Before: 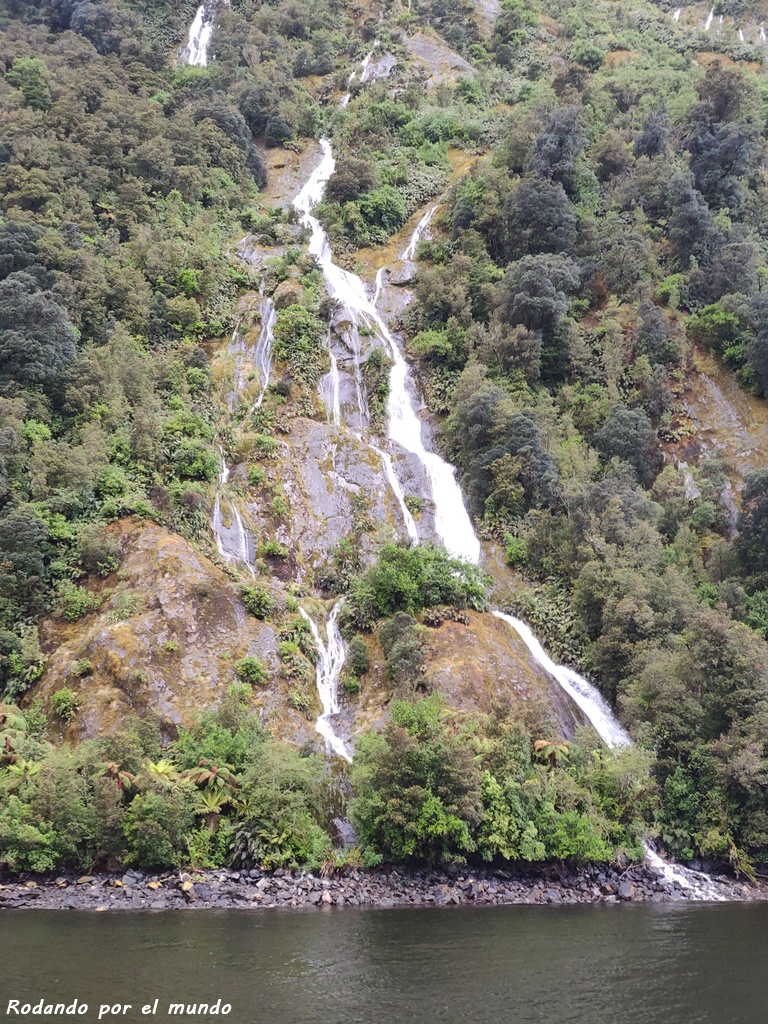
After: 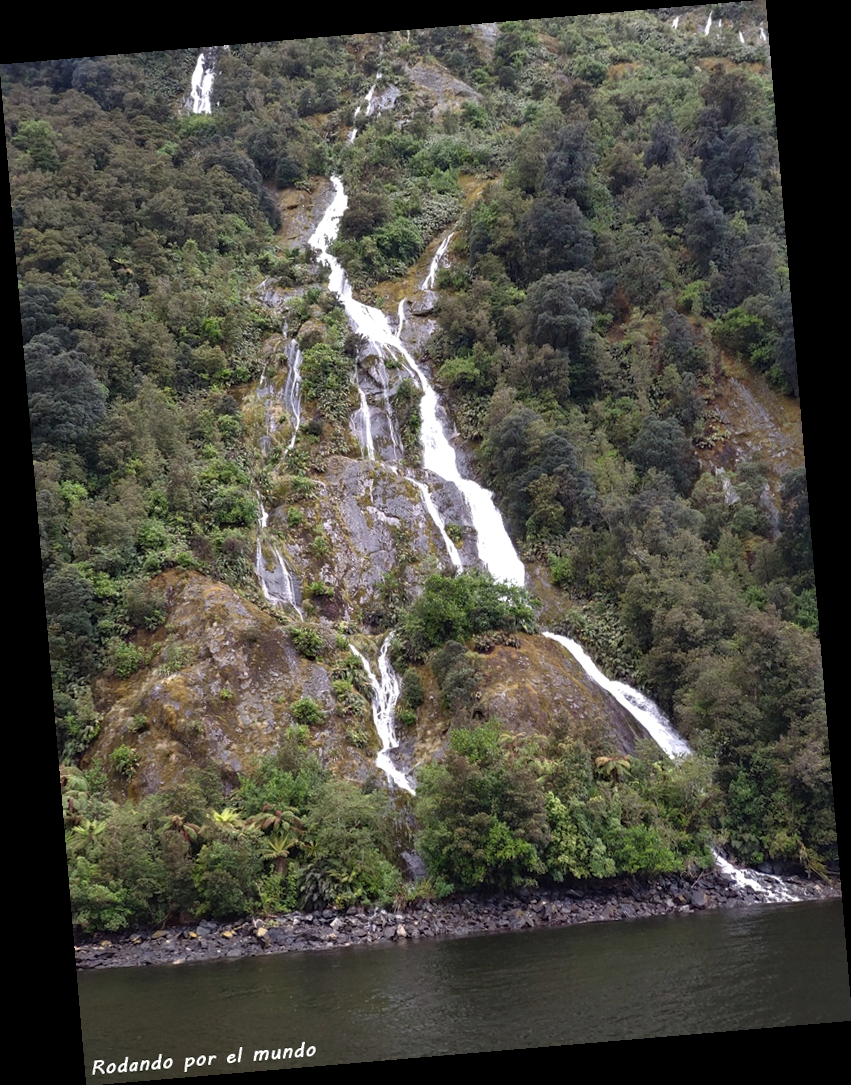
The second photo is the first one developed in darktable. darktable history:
rgb curve: curves: ch0 [(0, 0) (0.415, 0.237) (1, 1)]
rotate and perspective: rotation -4.86°, automatic cropping off
haze removal: compatibility mode true, adaptive false
